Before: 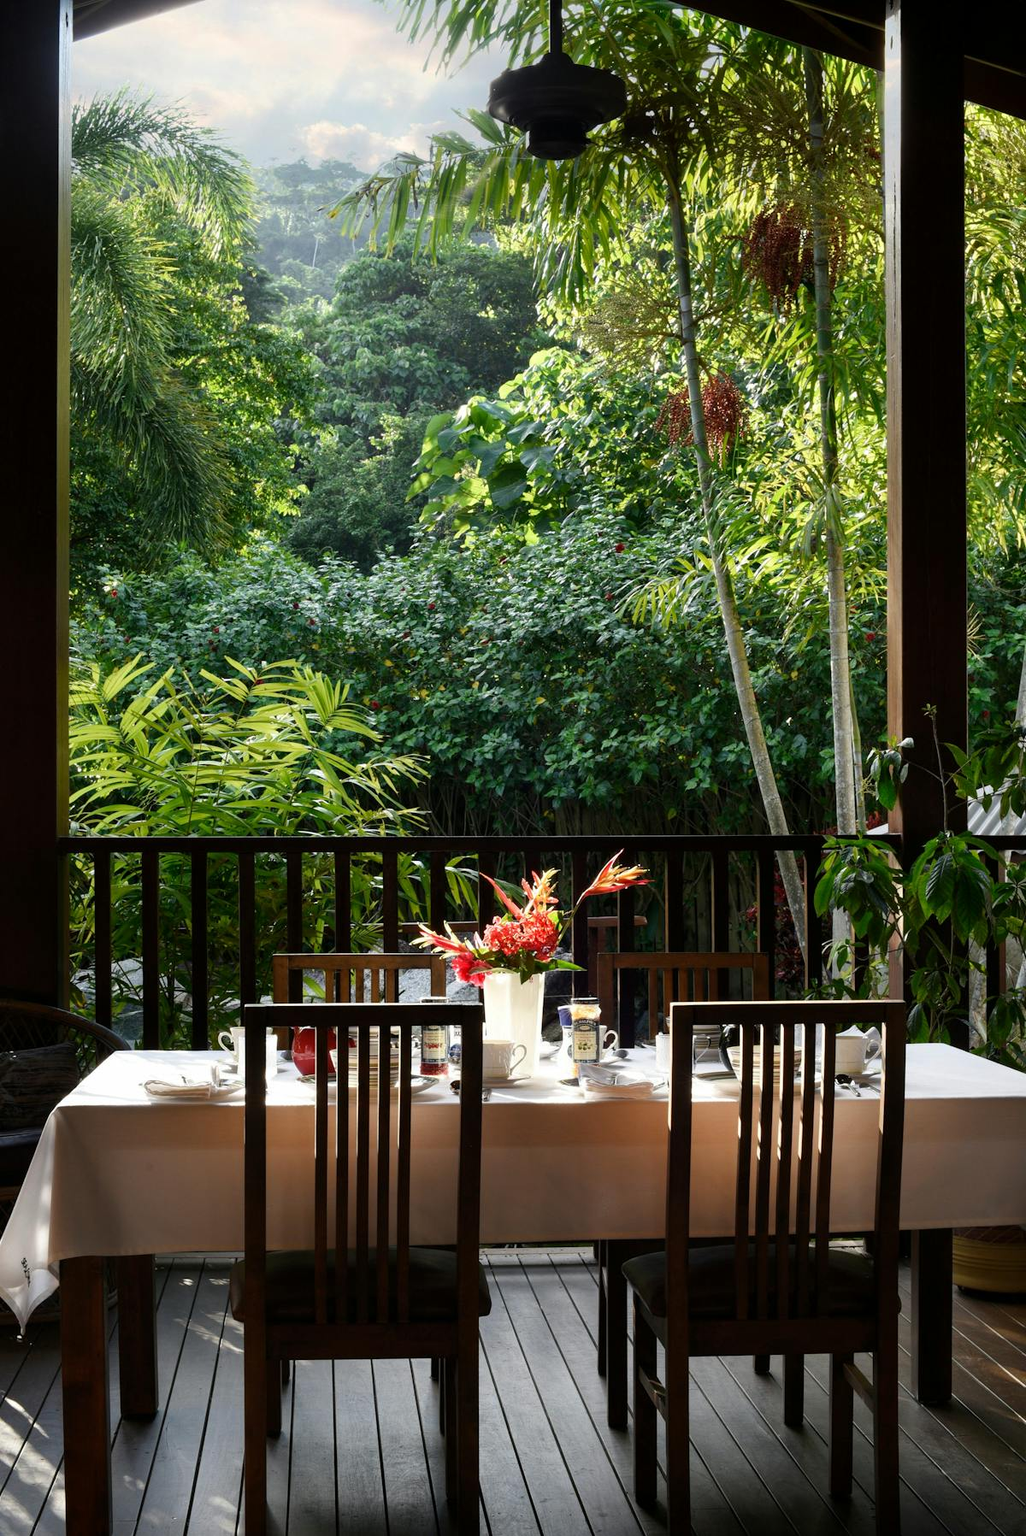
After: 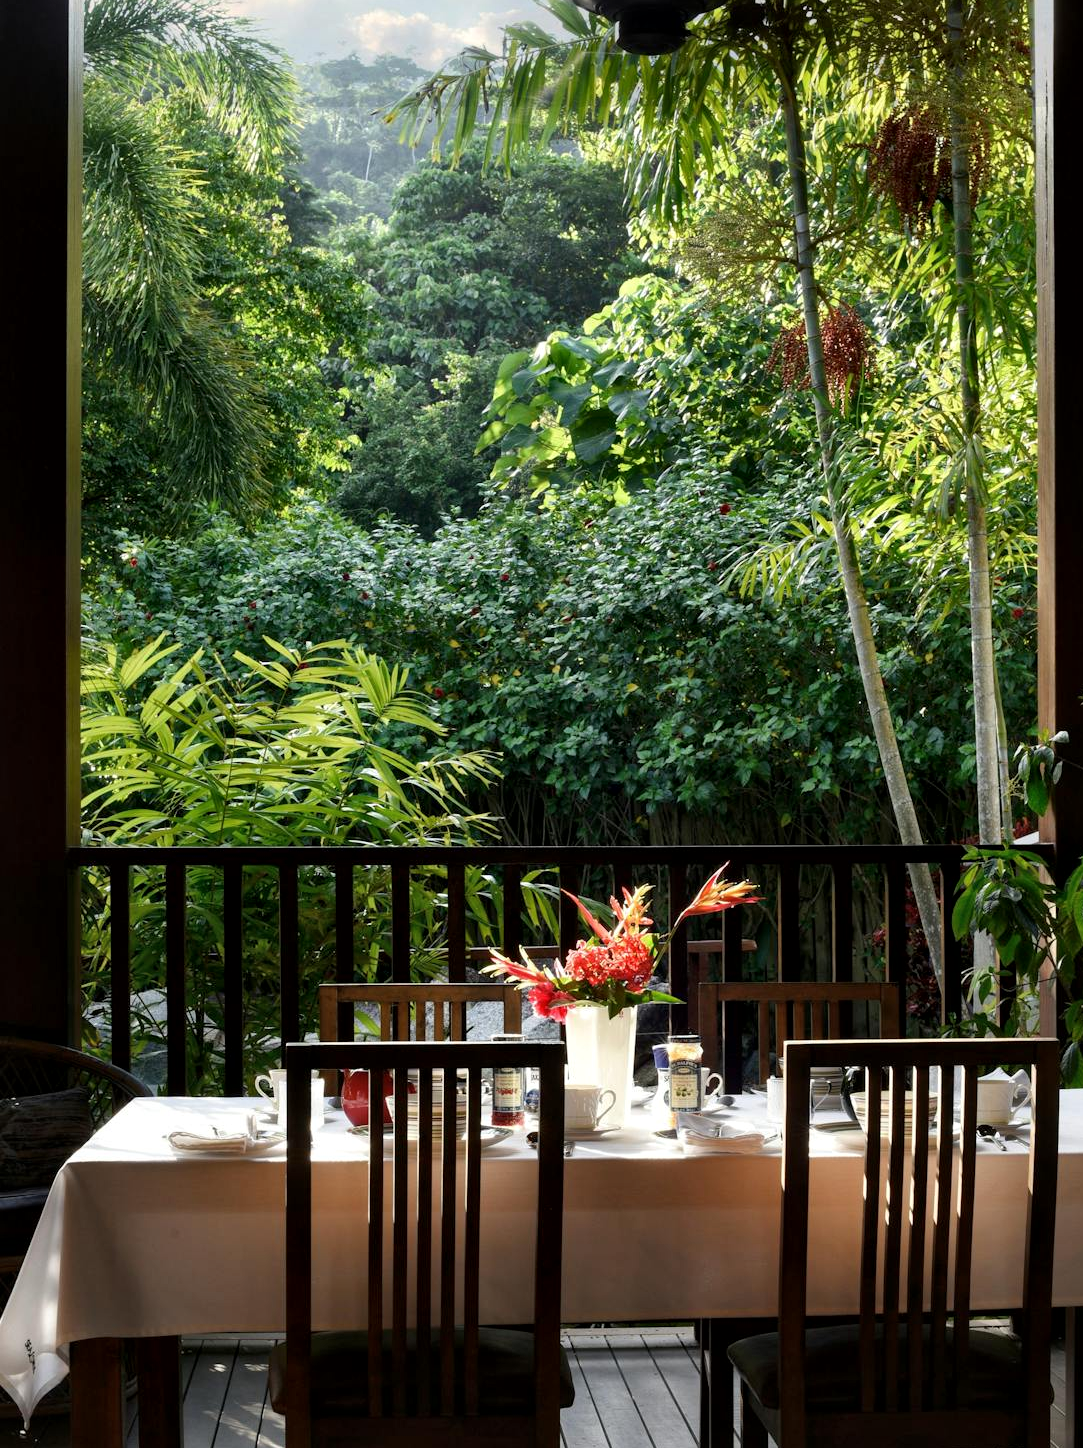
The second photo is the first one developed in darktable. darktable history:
local contrast: mode bilateral grid, contrast 20, coarseness 49, detail 132%, midtone range 0.2
crop: top 7.395%, right 9.716%, bottom 12.006%
